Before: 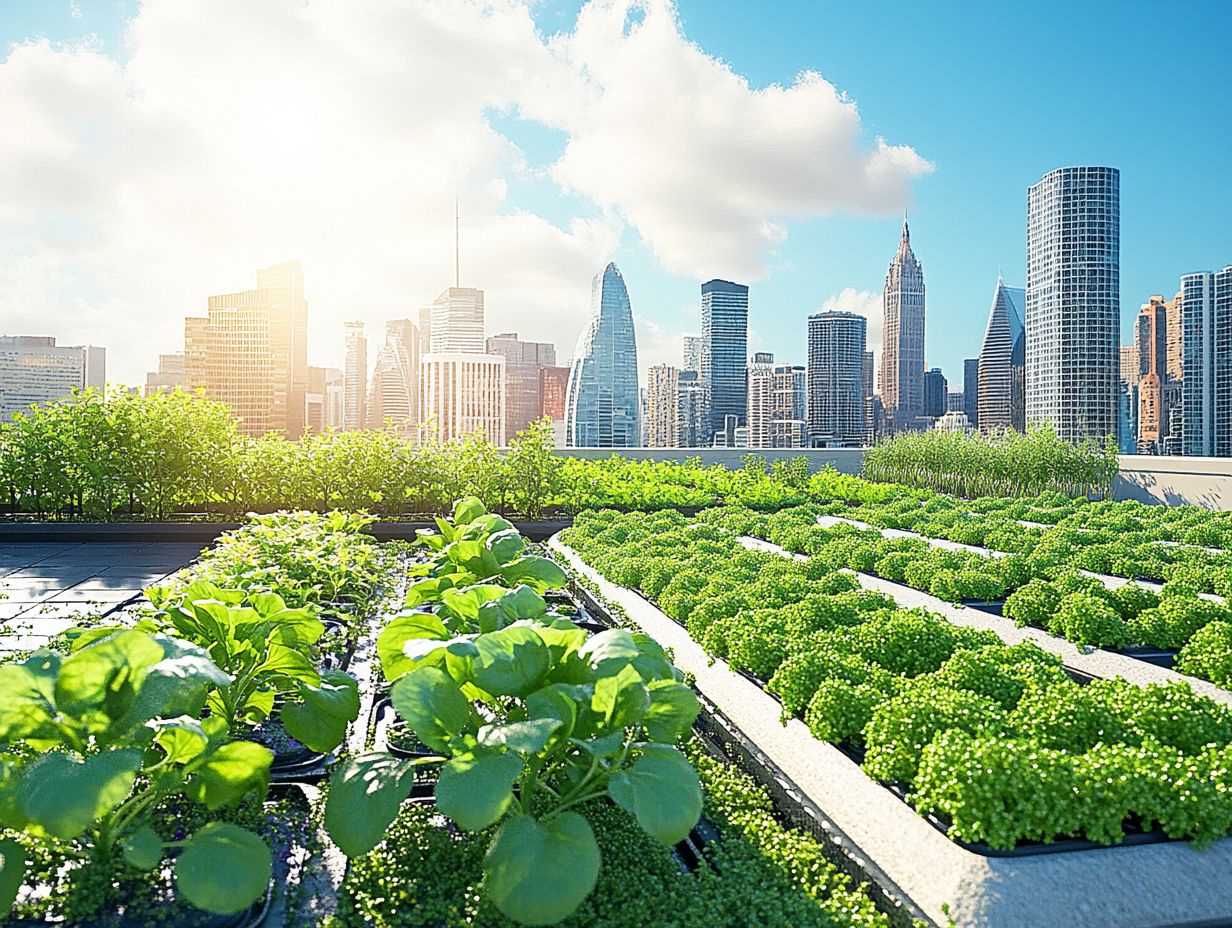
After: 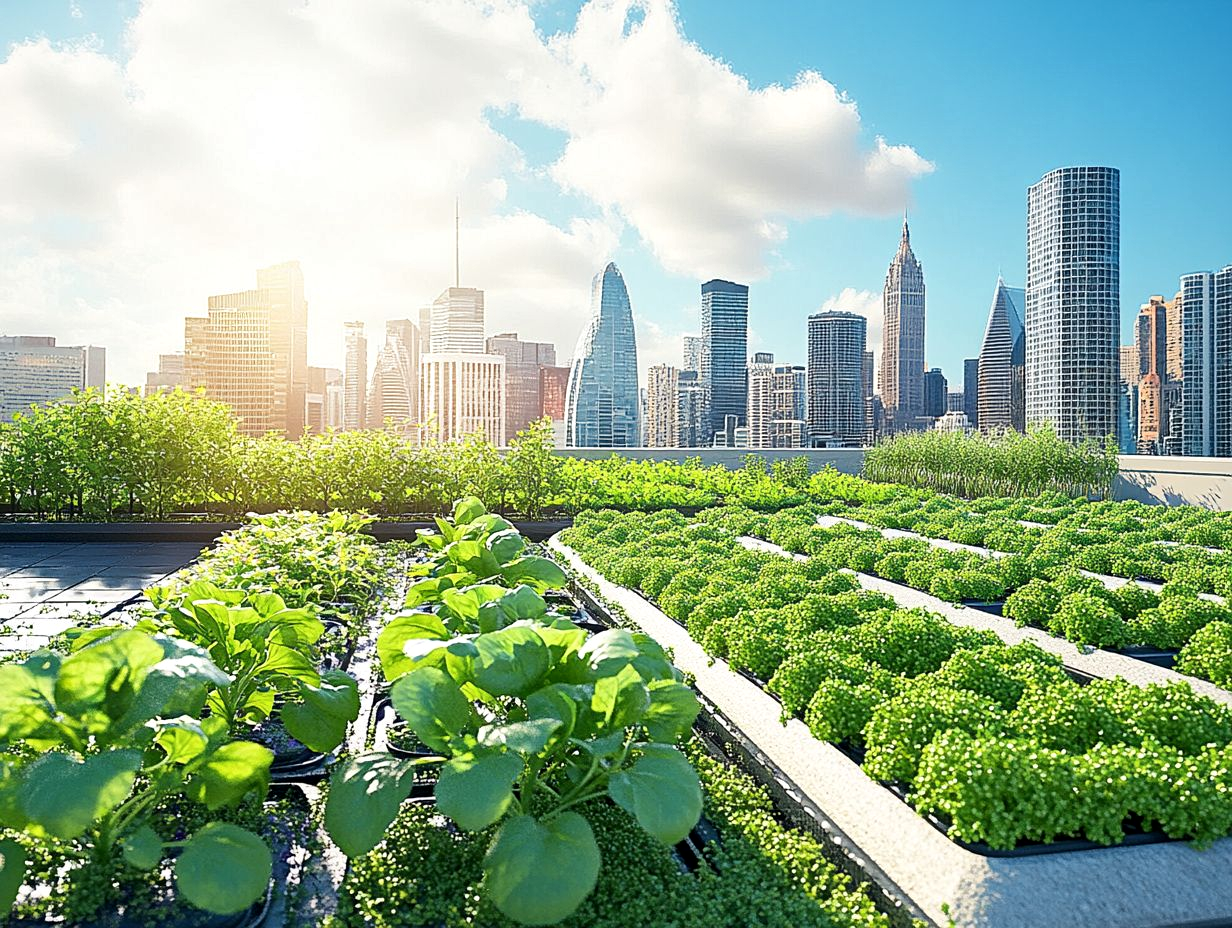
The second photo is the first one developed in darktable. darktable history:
local contrast: mode bilateral grid, contrast 21, coarseness 49, detail 129%, midtone range 0.2
